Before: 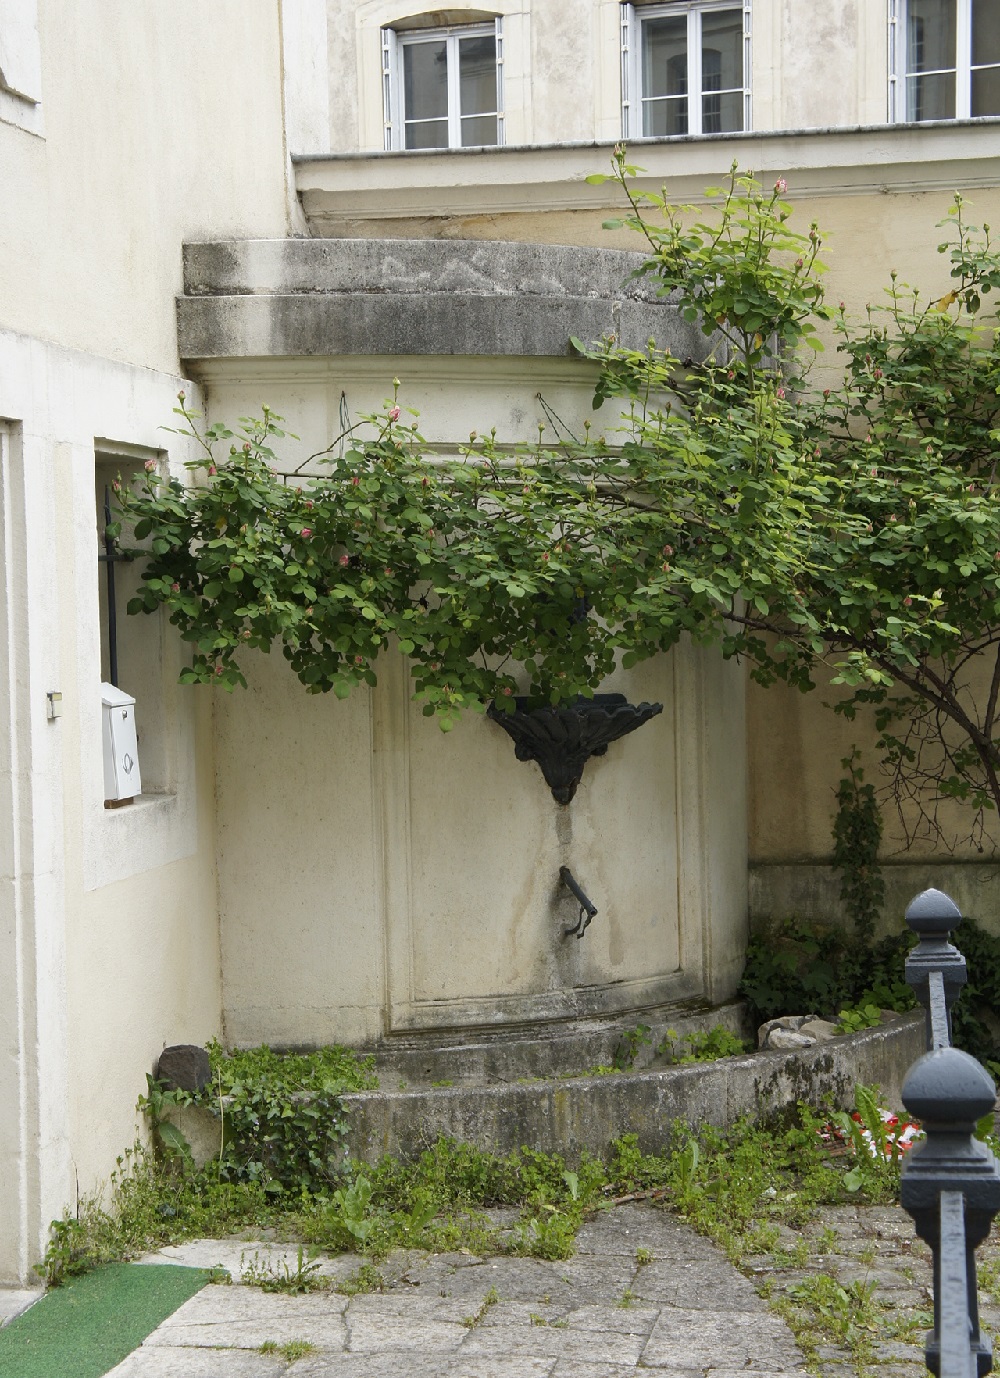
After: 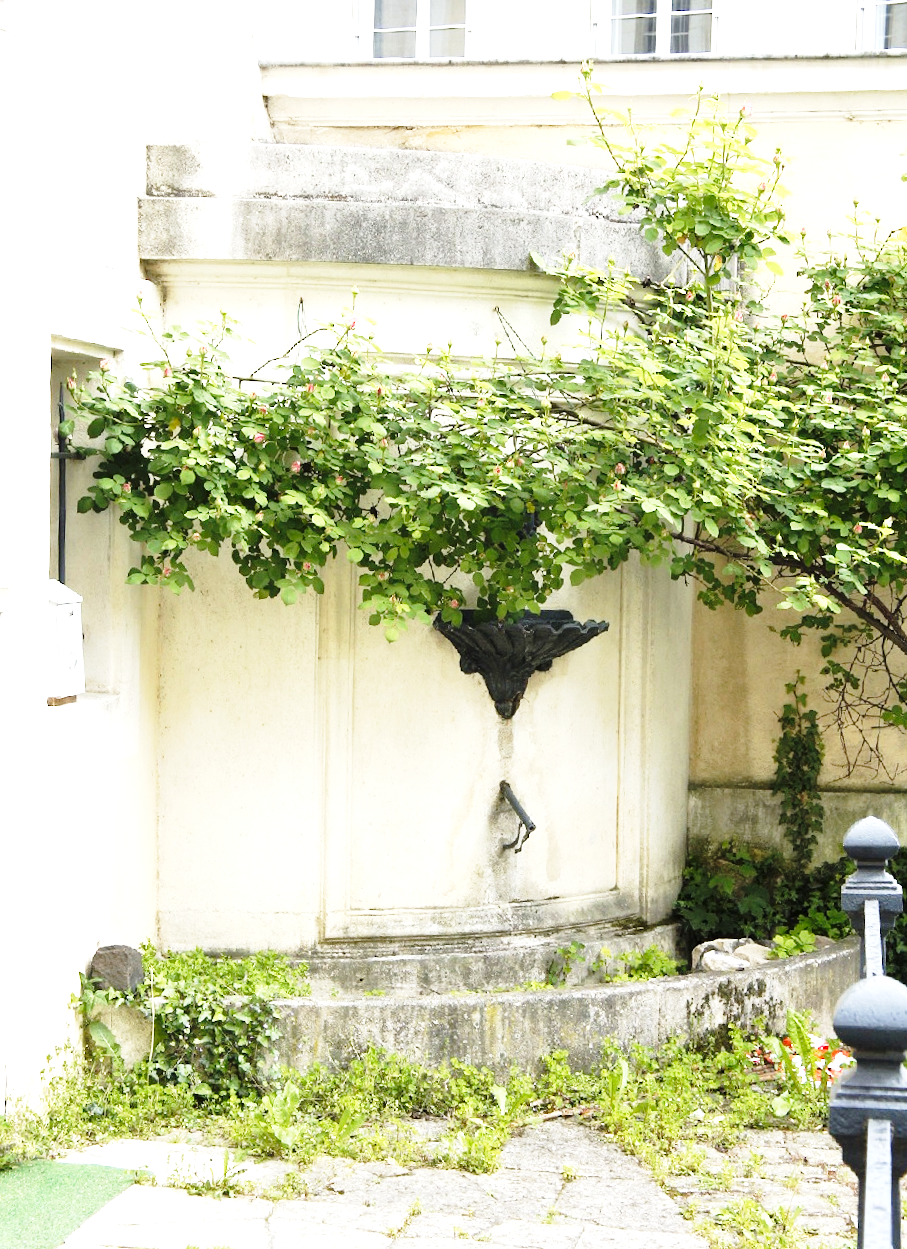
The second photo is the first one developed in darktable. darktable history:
exposure: exposure 1 EV, compensate highlight preservation false
tone equalizer: -8 EV -0.414 EV, -7 EV -0.378 EV, -6 EV -0.359 EV, -5 EV -0.217 EV, -3 EV 0.195 EV, -2 EV 0.325 EV, -1 EV 0.371 EV, +0 EV 0.414 EV
base curve: curves: ch0 [(0, 0) (0.028, 0.03) (0.121, 0.232) (0.46, 0.748) (0.859, 0.968) (1, 1)], preserve colors none
crop and rotate: angle -2.15°, left 3.118%, top 4.203%, right 1.52%, bottom 0.528%
